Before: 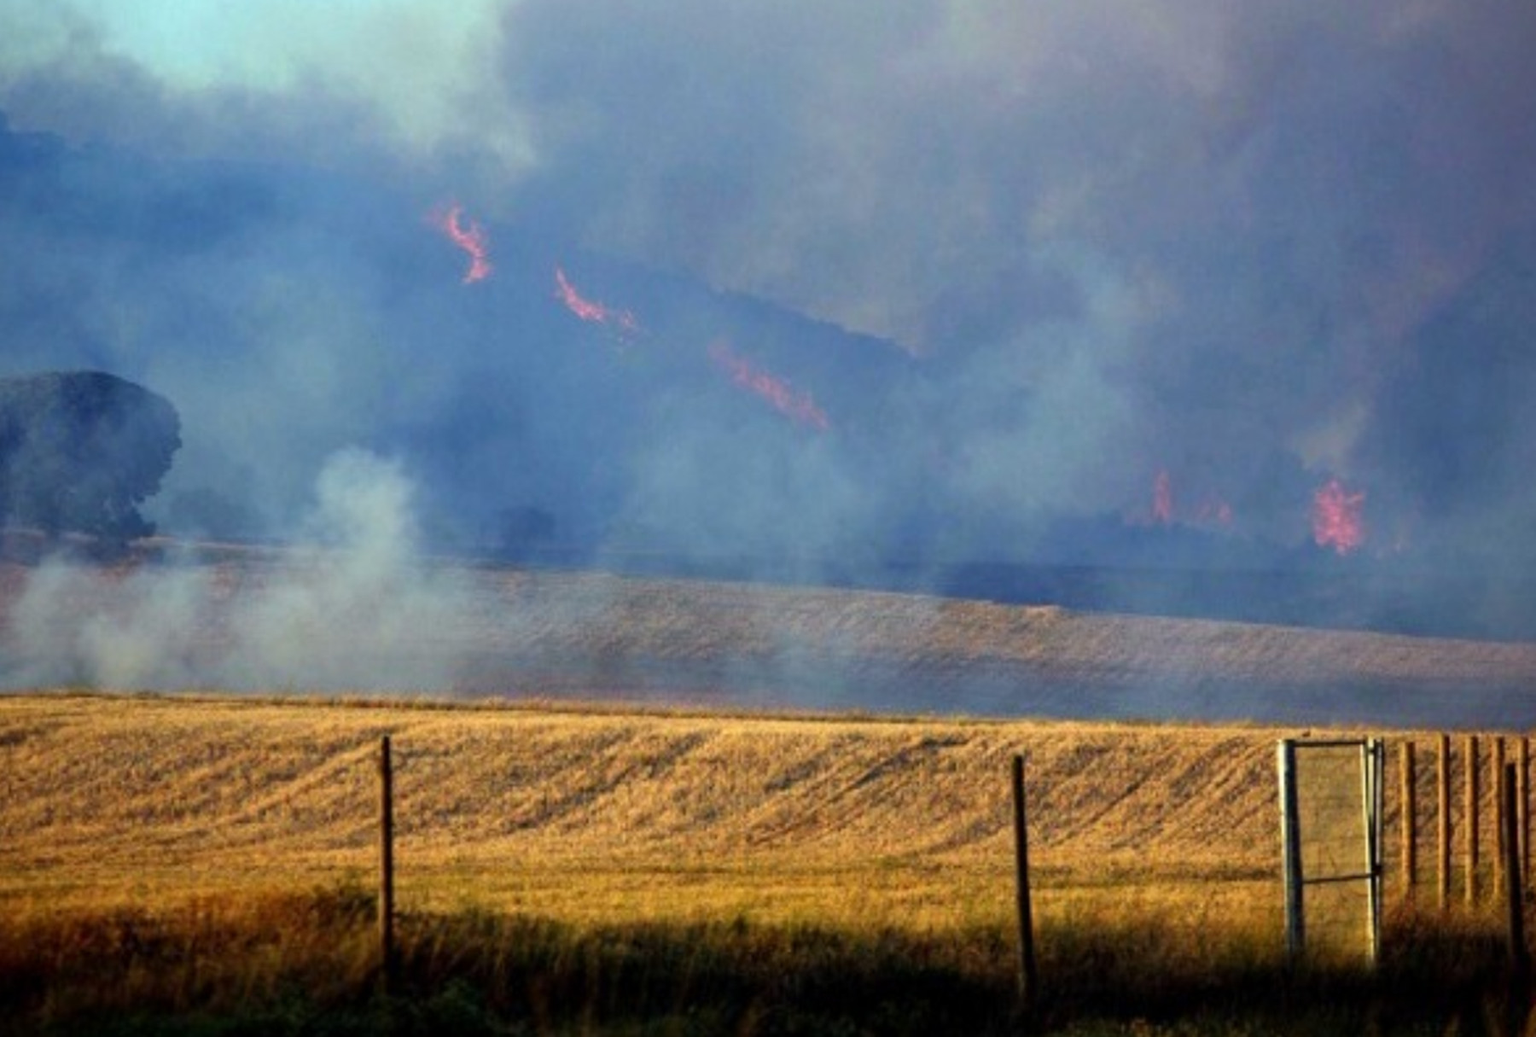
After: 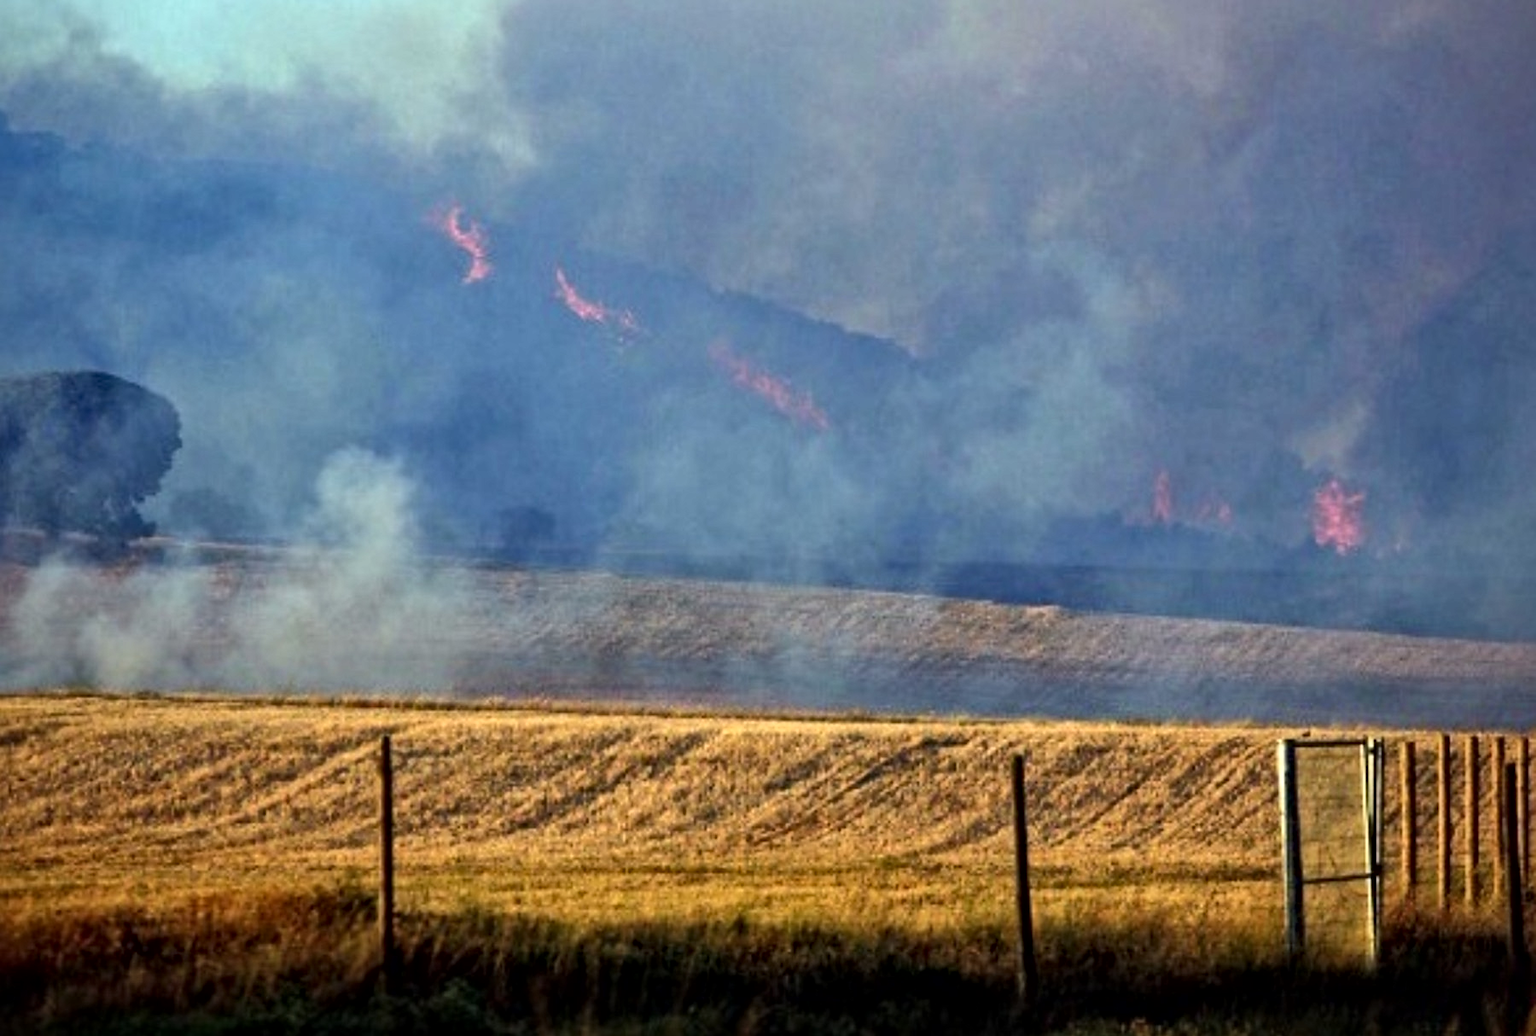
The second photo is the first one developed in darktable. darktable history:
sharpen: radius 1.864, amount 0.398, threshold 1.271
local contrast: mode bilateral grid, contrast 20, coarseness 19, detail 163%, midtone range 0.2
